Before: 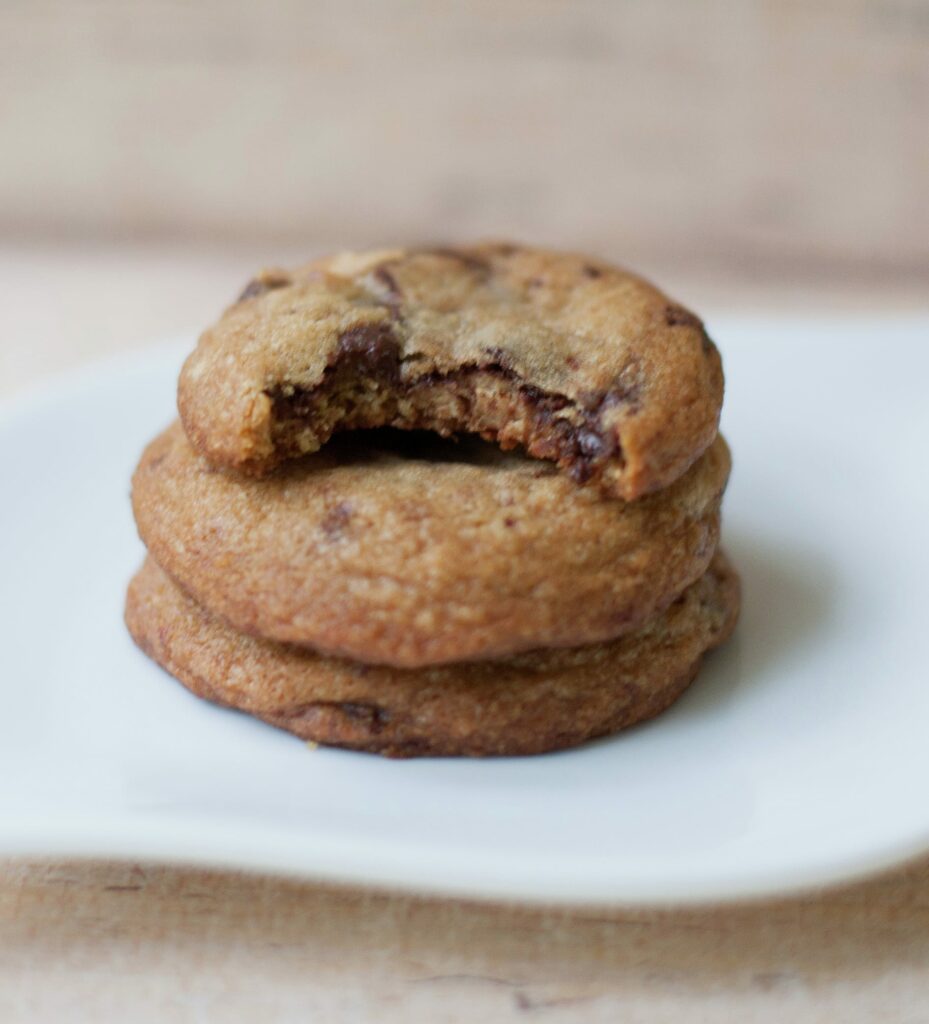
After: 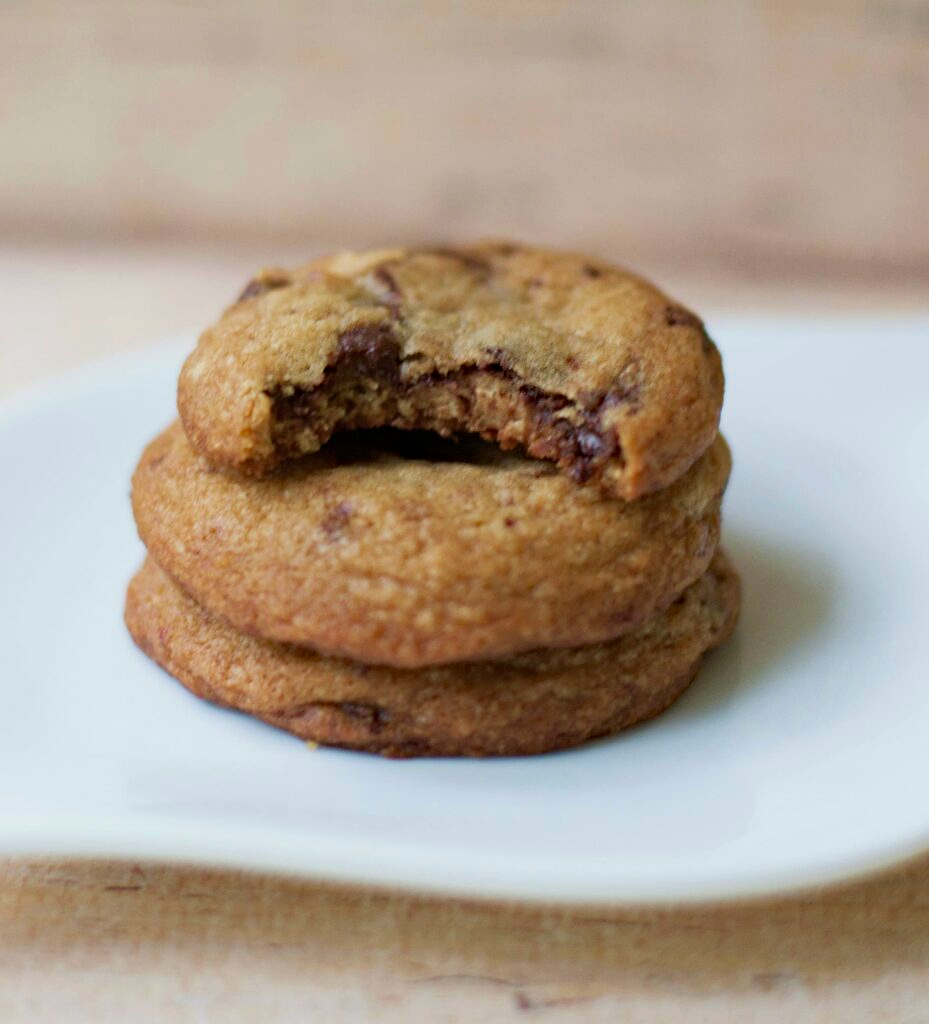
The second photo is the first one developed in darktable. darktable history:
haze removal: strength 0.282, distance 0.254, compatibility mode true, adaptive false
velvia: on, module defaults
